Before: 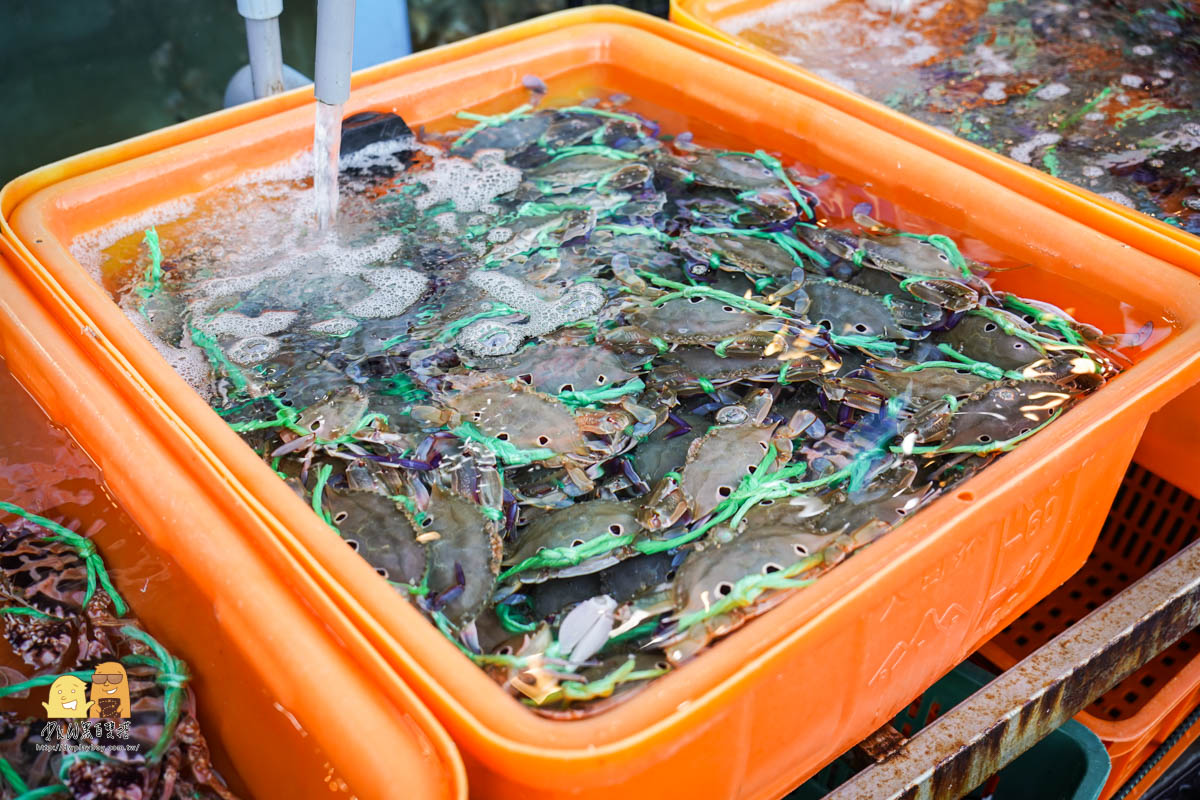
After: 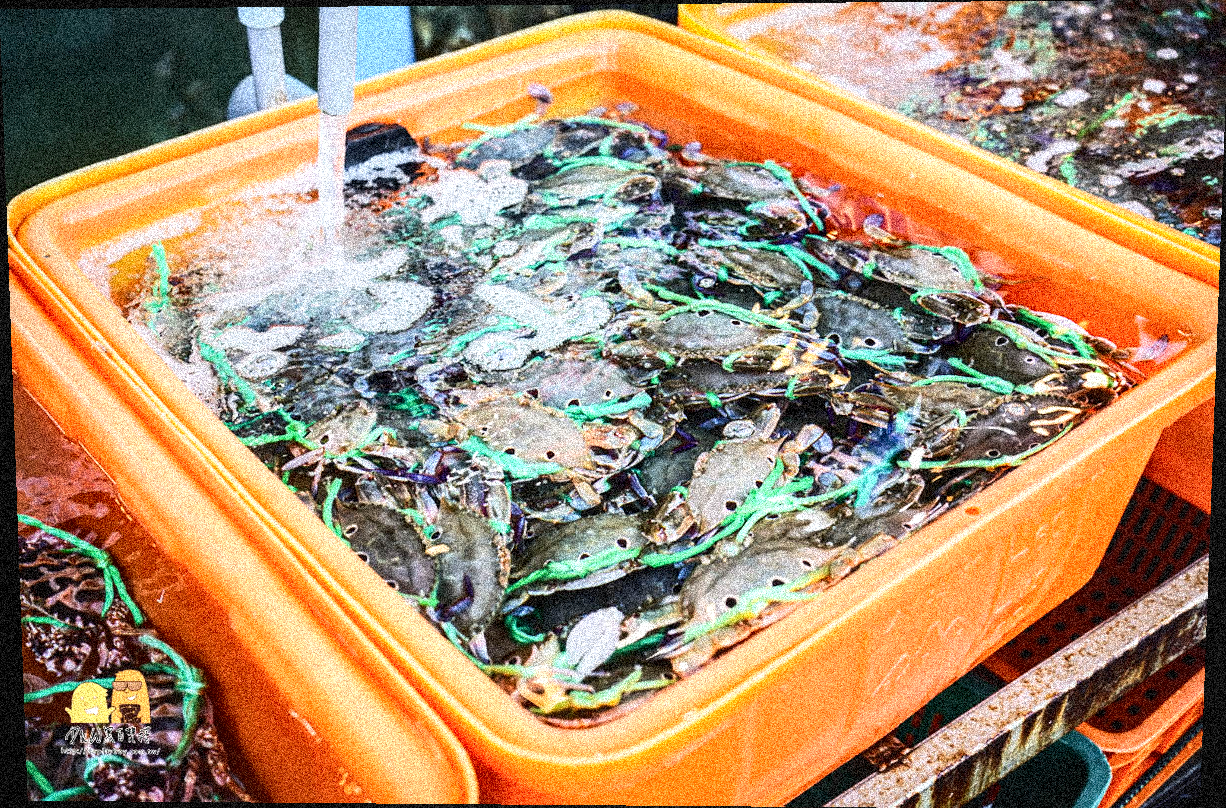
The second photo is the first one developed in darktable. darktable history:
contrast brightness saturation: contrast 0.28
grain: coarseness 3.75 ISO, strength 100%, mid-tones bias 0%
local contrast: on, module defaults
exposure: exposure 0.2 EV, compensate highlight preservation false
rotate and perspective: lens shift (vertical) 0.048, lens shift (horizontal) -0.024, automatic cropping off
tone equalizer: -8 EV -0.417 EV, -7 EV -0.389 EV, -6 EV -0.333 EV, -5 EV -0.222 EV, -3 EV 0.222 EV, -2 EV 0.333 EV, -1 EV 0.389 EV, +0 EV 0.417 EV, edges refinement/feathering 500, mask exposure compensation -1.57 EV, preserve details no
crop and rotate: left 0.126%
